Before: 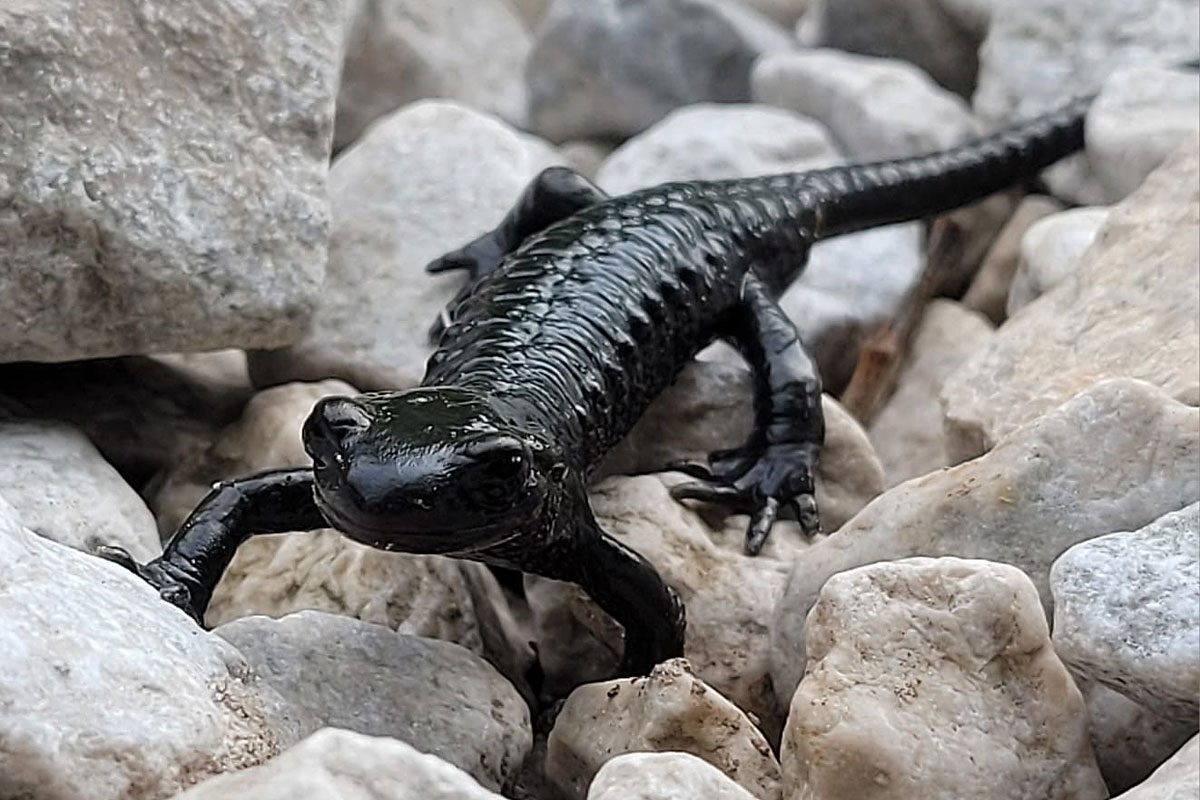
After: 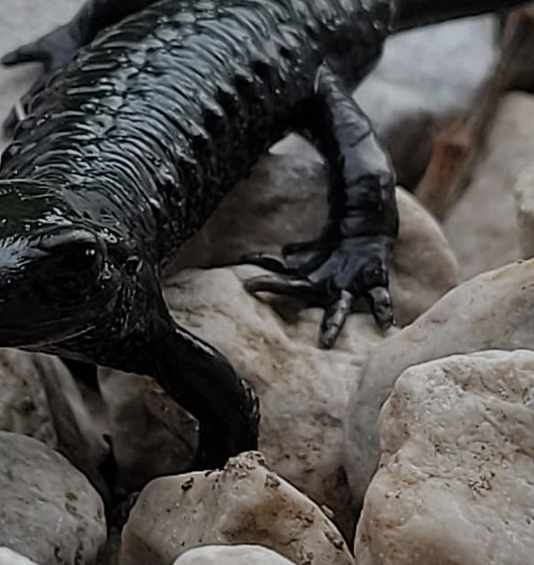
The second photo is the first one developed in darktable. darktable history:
exposure: black level correction 0, exposure -0.728 EV, compensate highlight preservation false
crop: left 35.511%, top 25.891%, right 19.918%, bottom 3.438%
